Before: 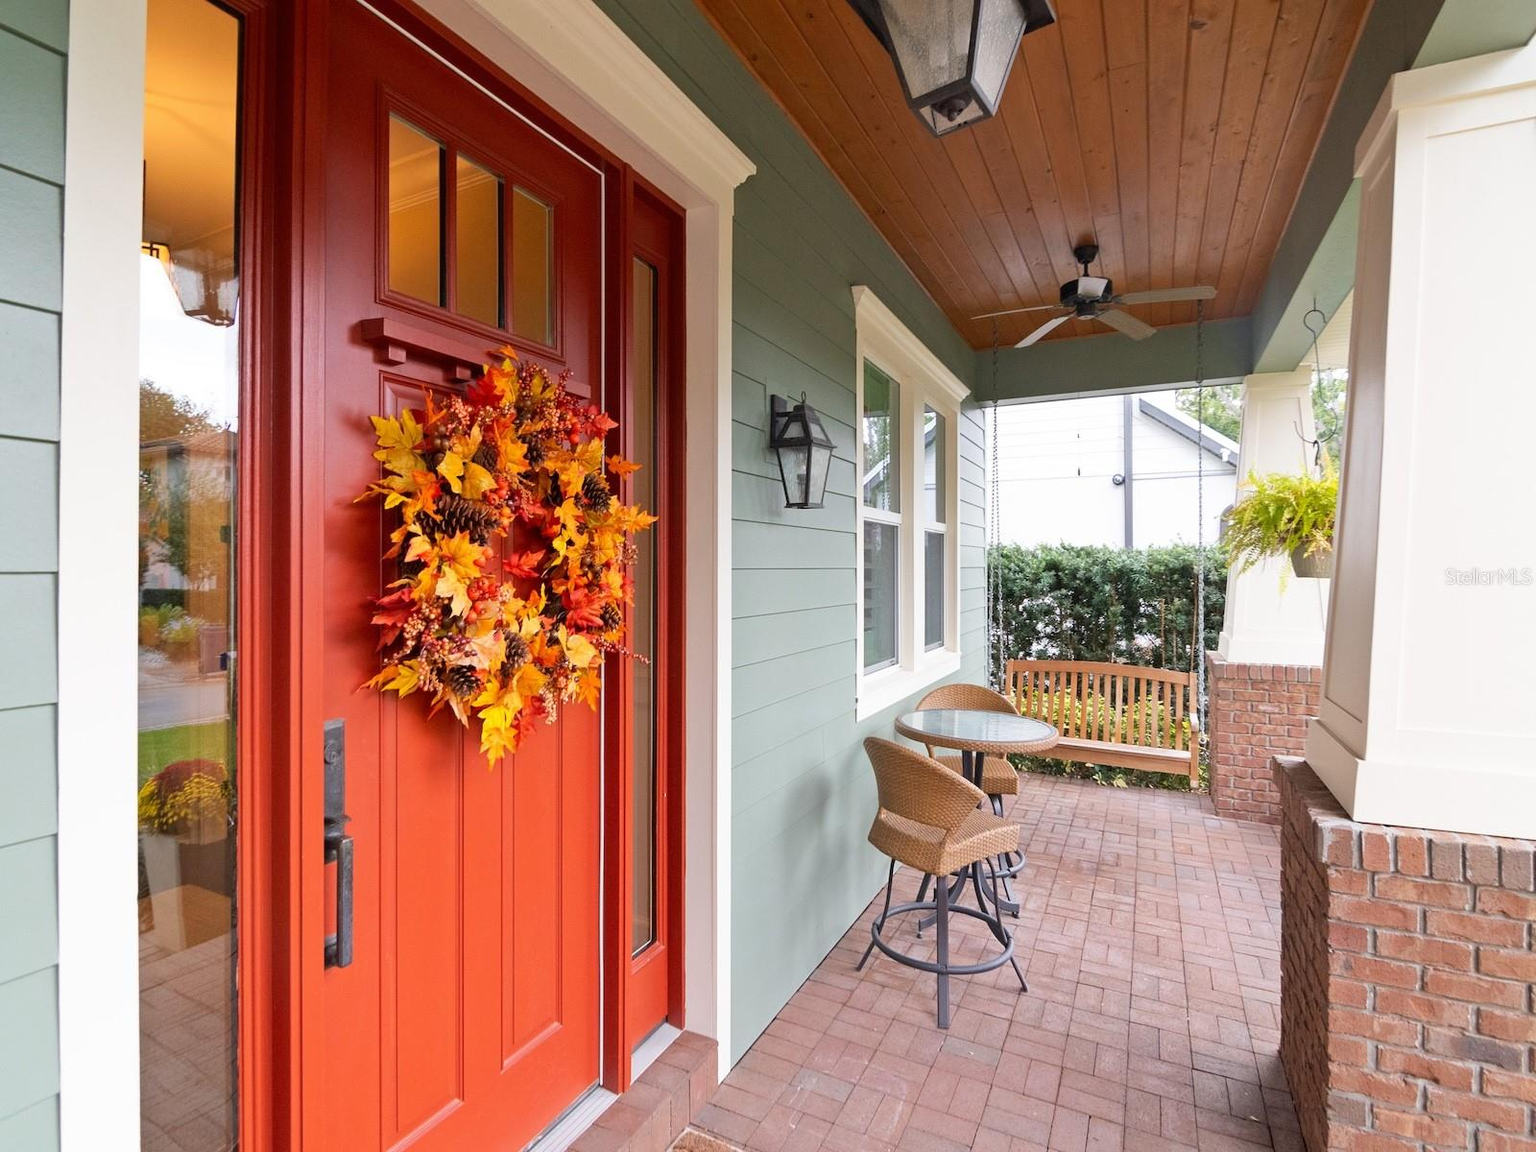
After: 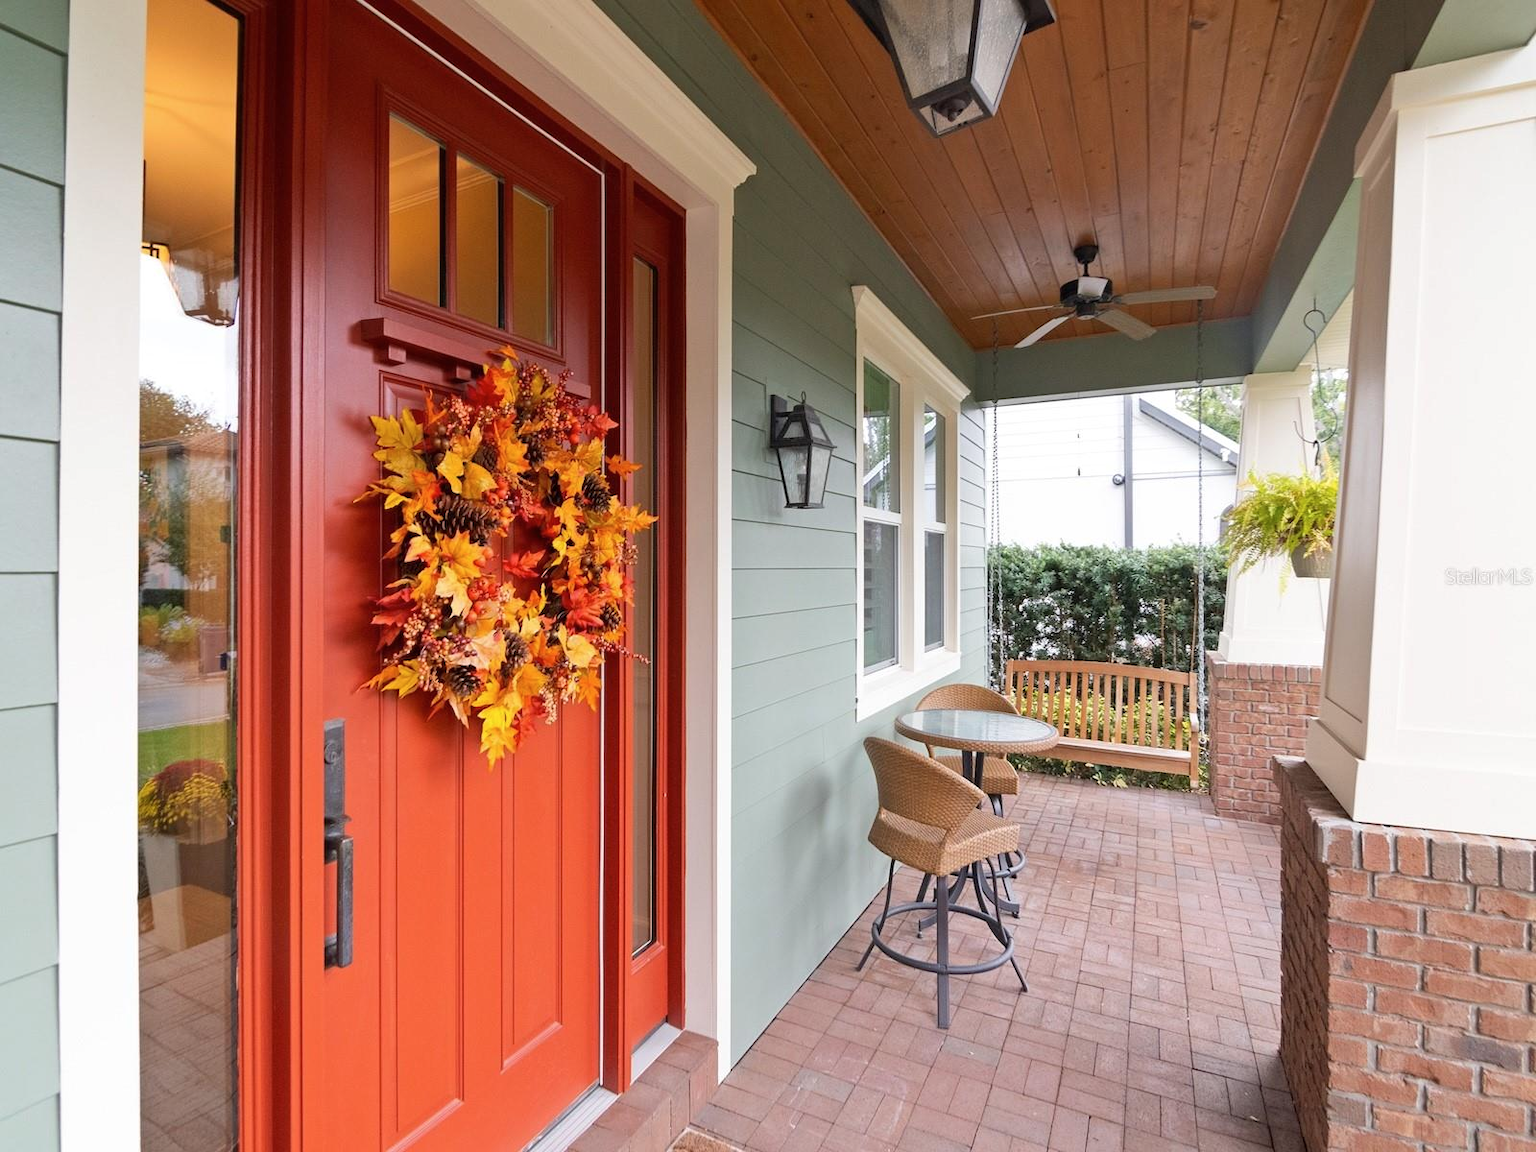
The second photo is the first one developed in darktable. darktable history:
contrast brightness saturation: saturation -0.046
tone equalizer: edges refinement/feathering 500, mask exposure compensation -1.57 EV, preserve details no
